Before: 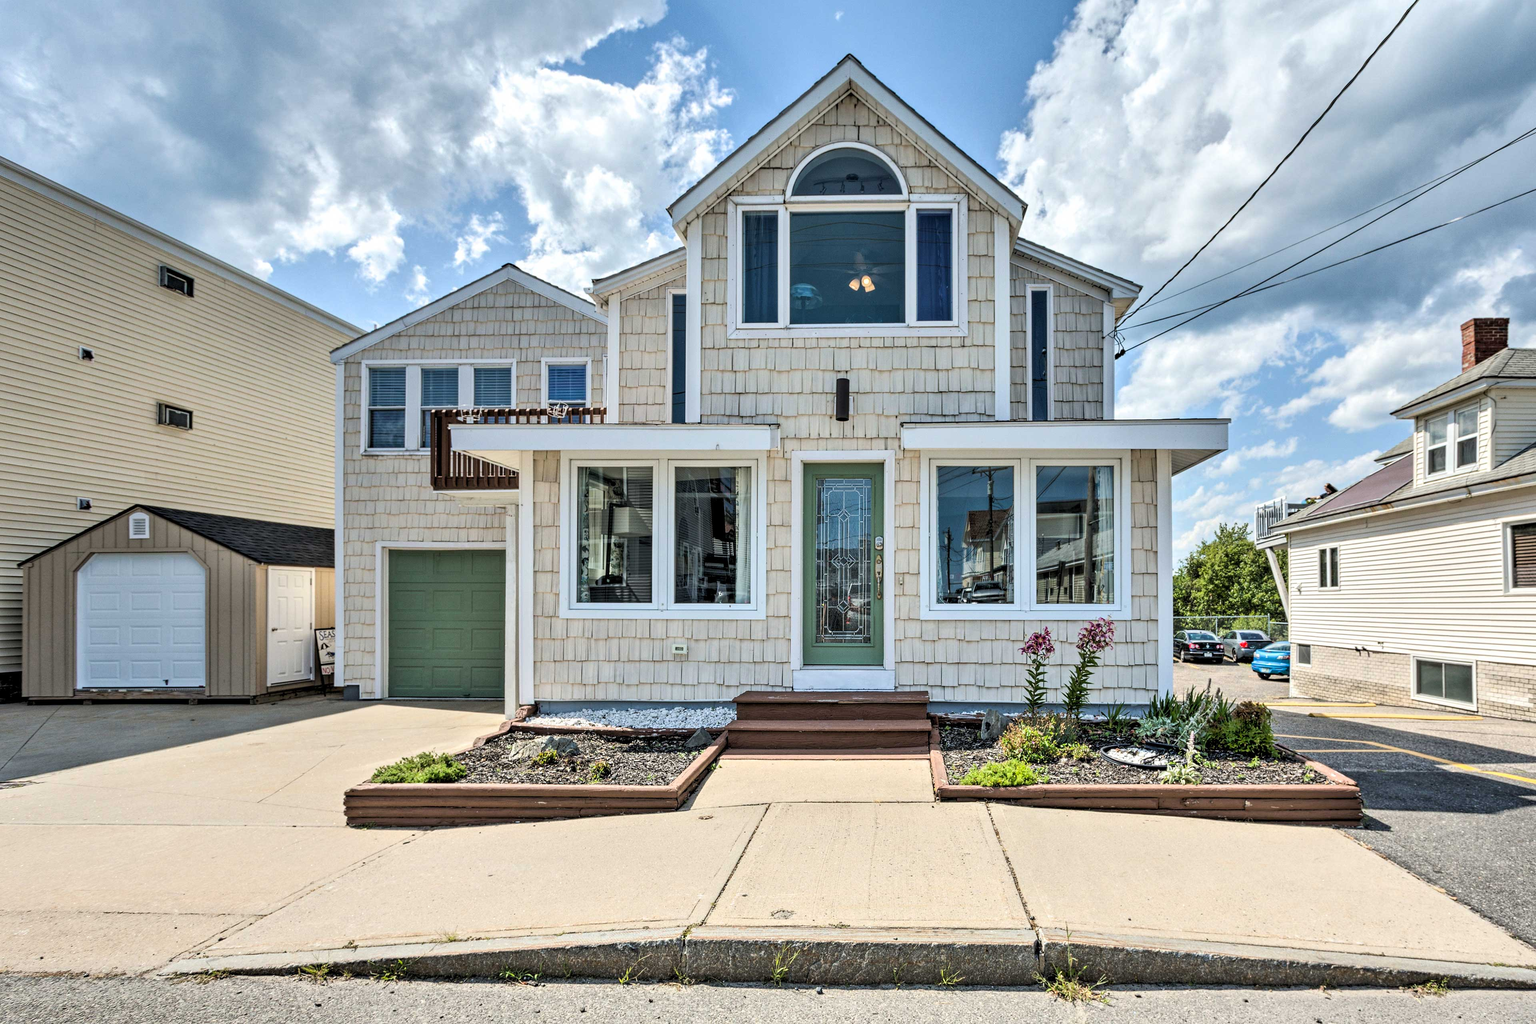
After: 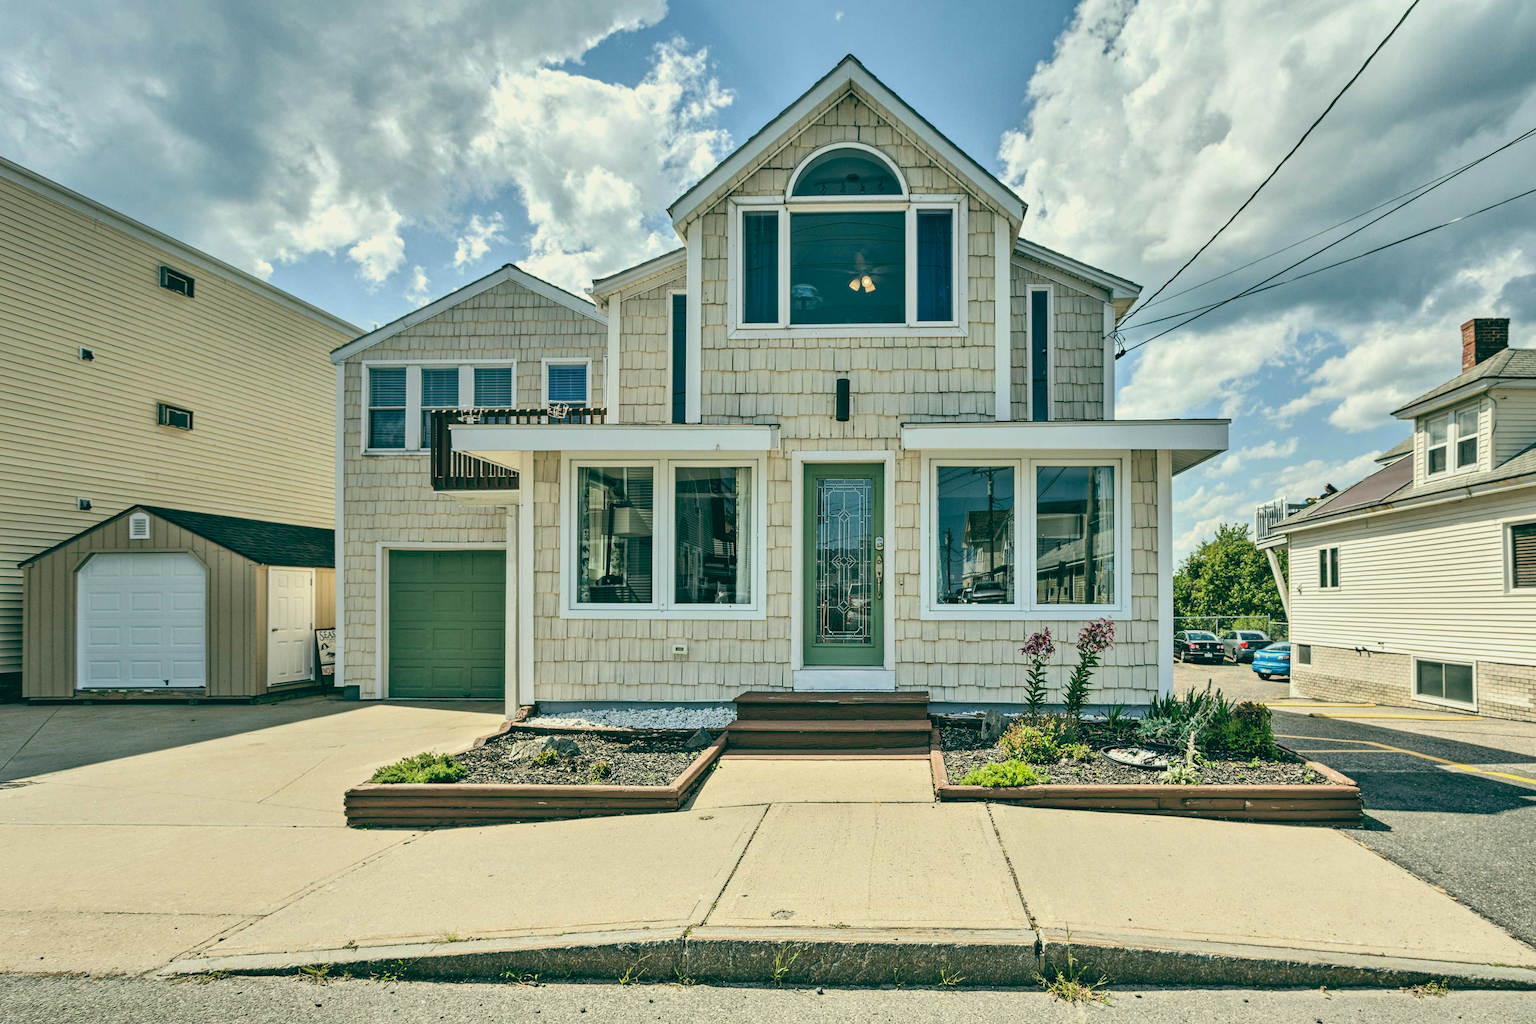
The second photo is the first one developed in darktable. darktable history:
color balance: lift [1.005, 0.99, 1.007, 1.01], gamma [1, 1.034, 1.032, 0.966], gain [0.873, 1.055, 1.067, 0.933]
